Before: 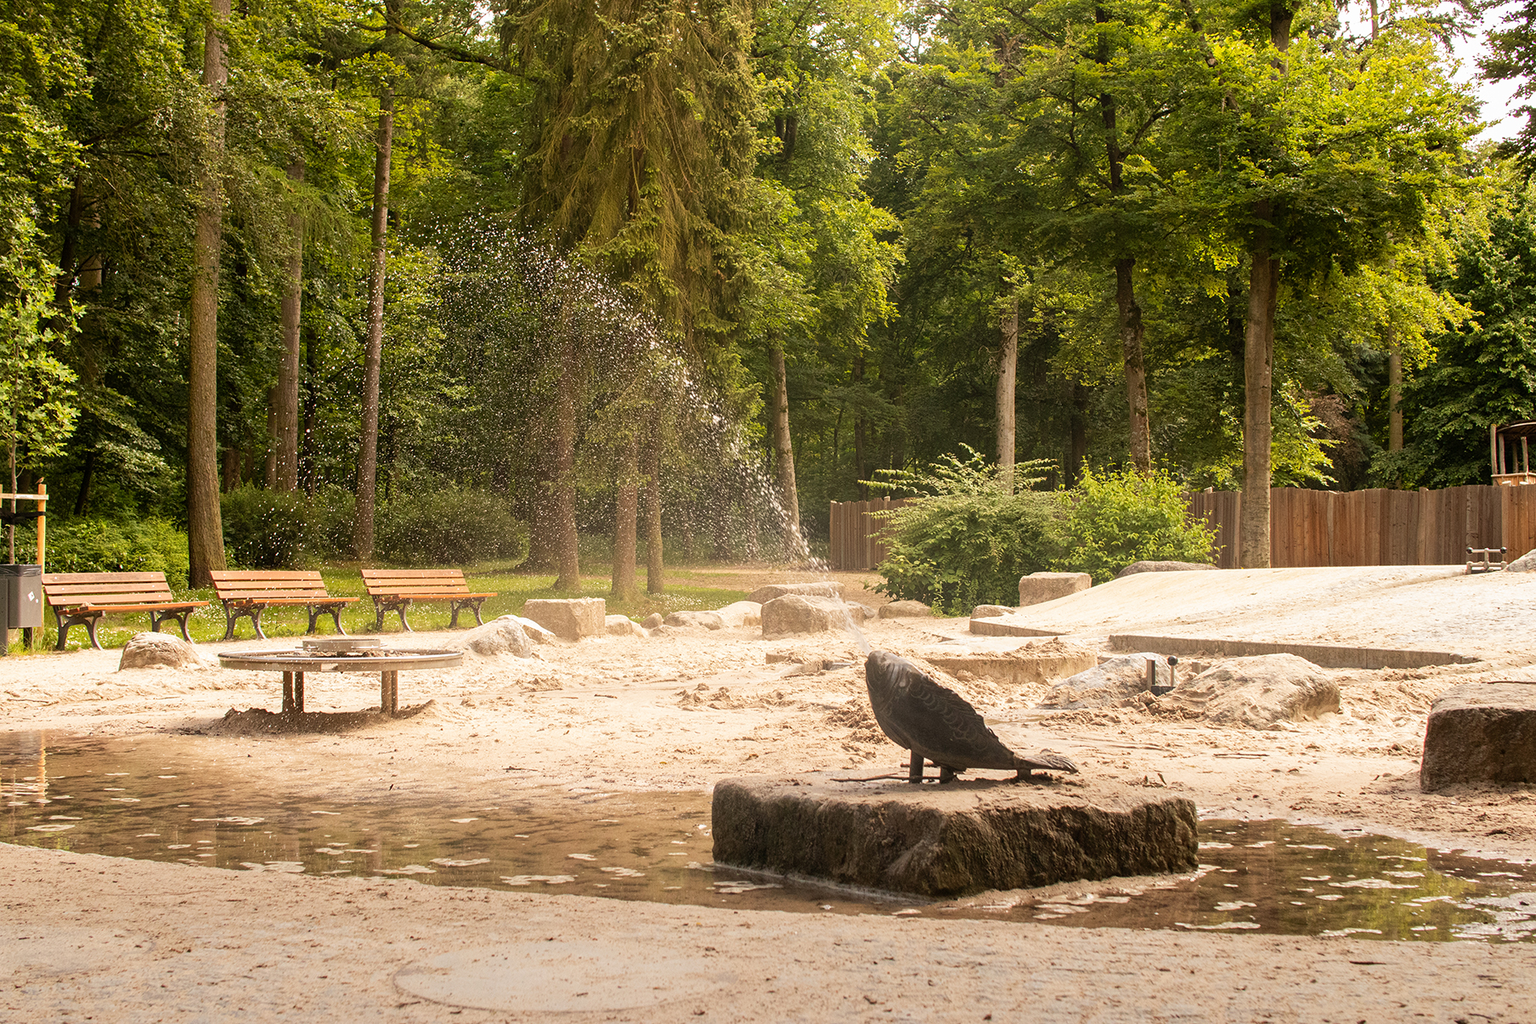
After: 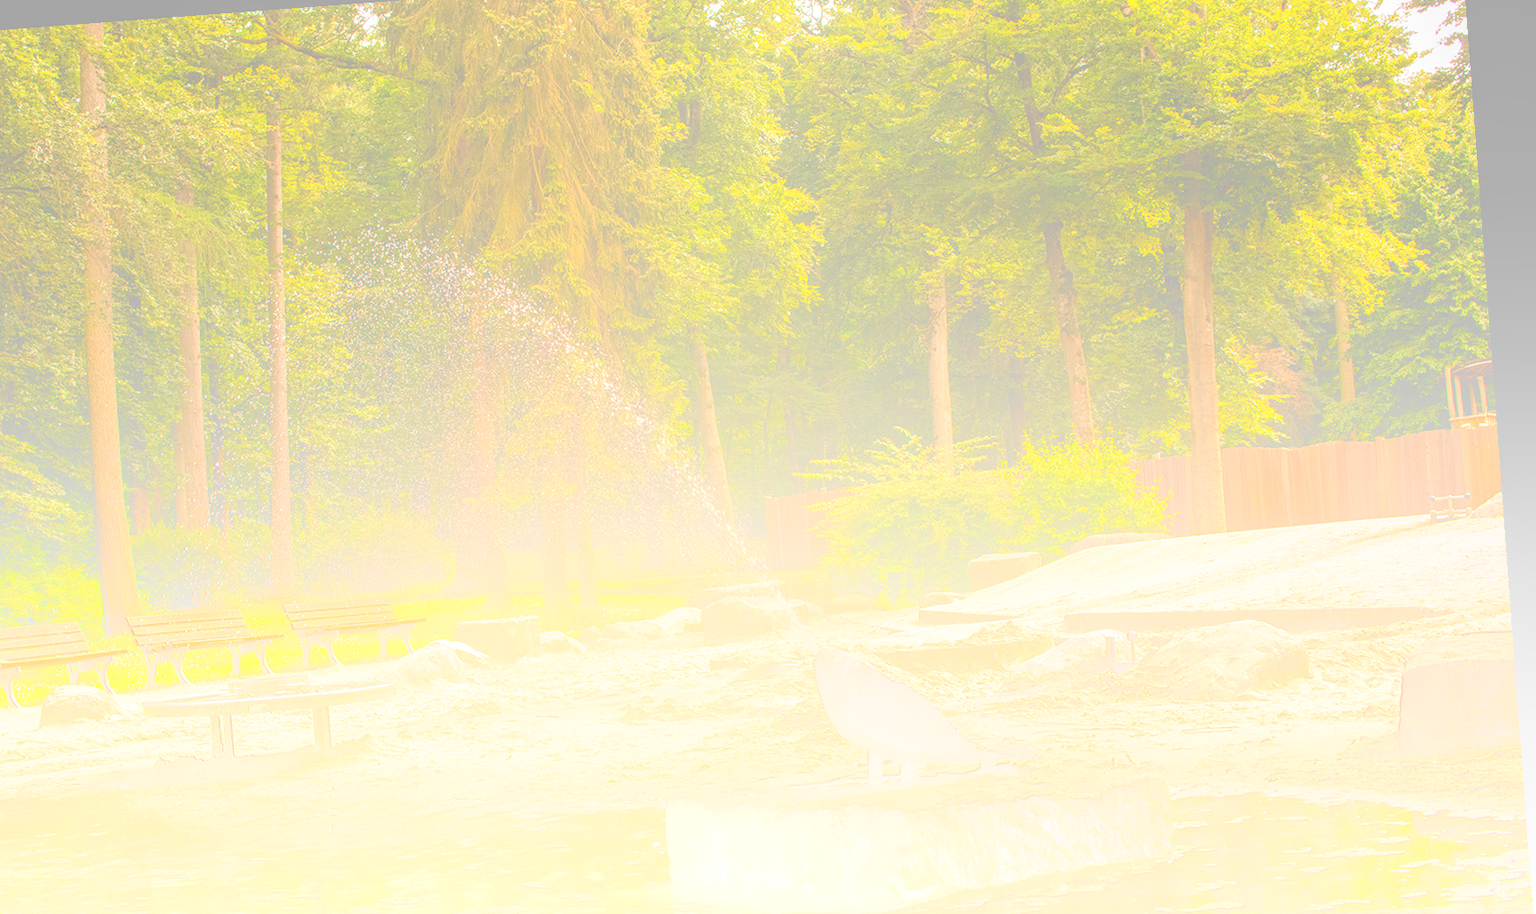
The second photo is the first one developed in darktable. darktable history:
bloom: size 85%, threshold 5%, strength 85%
rotate and perspective: rotation -4.25°, automatic cropping off
local contrast: highlights 35%, detail 135%
crop: left 8.155%, top 6.611%, bottom 15.385%
